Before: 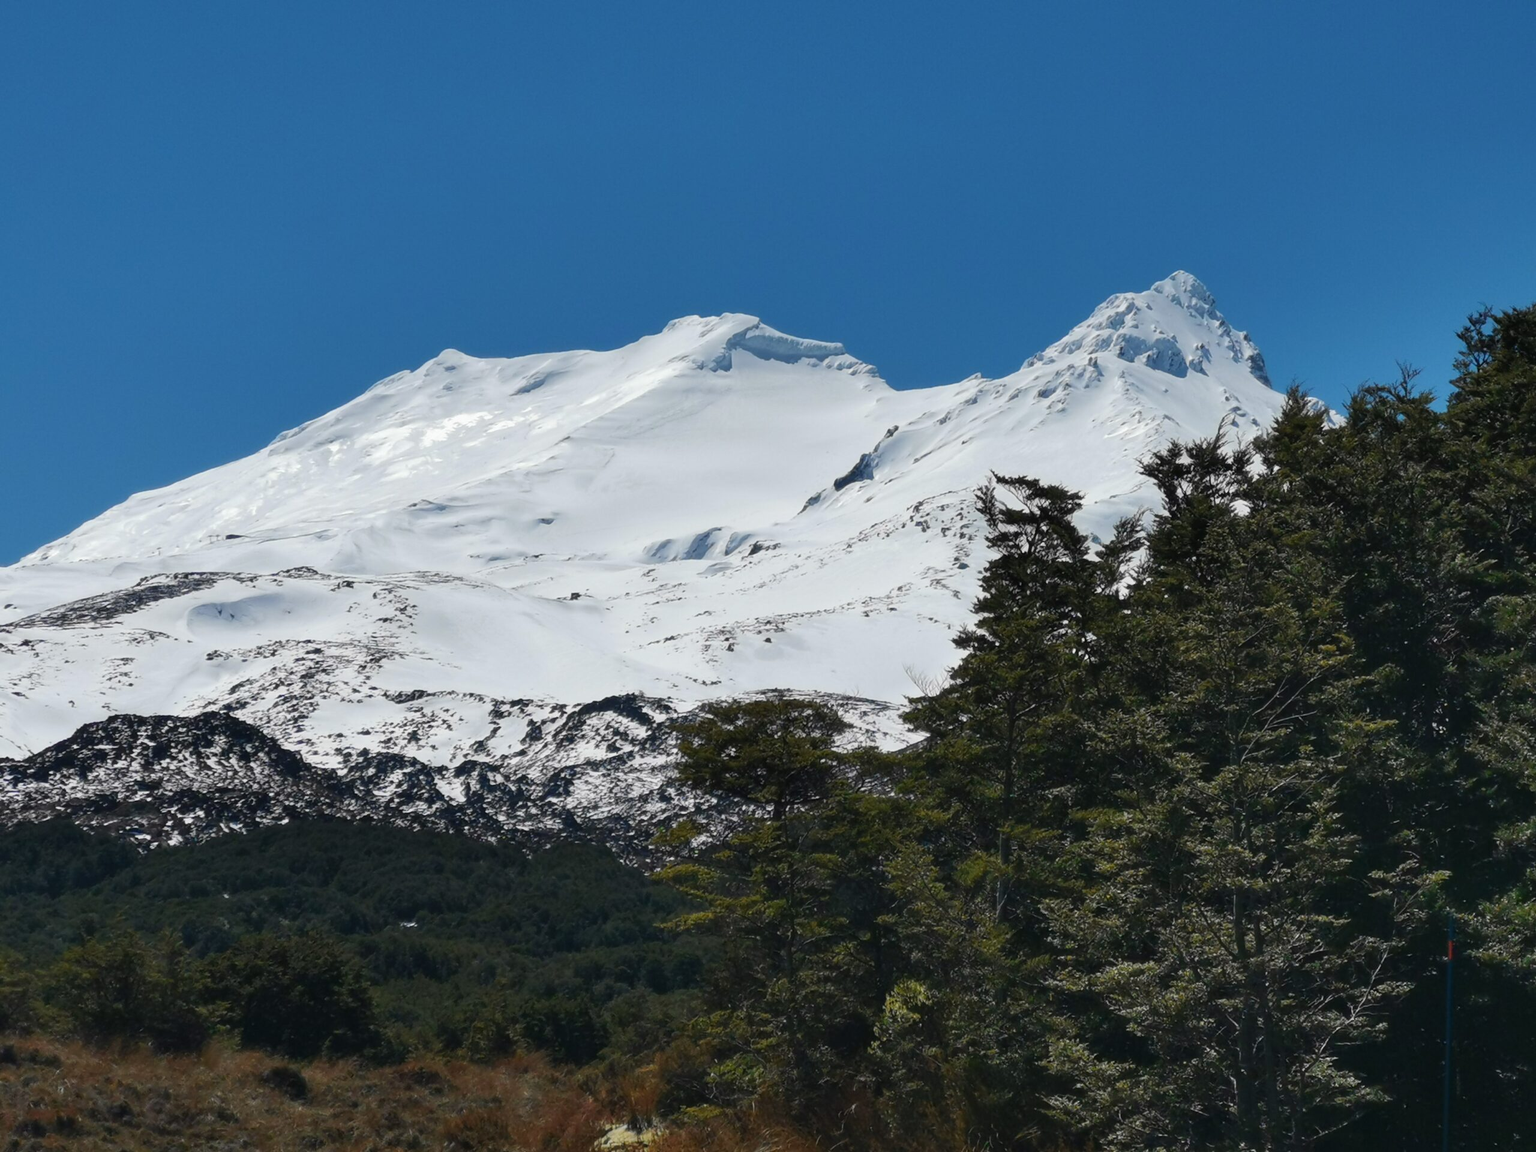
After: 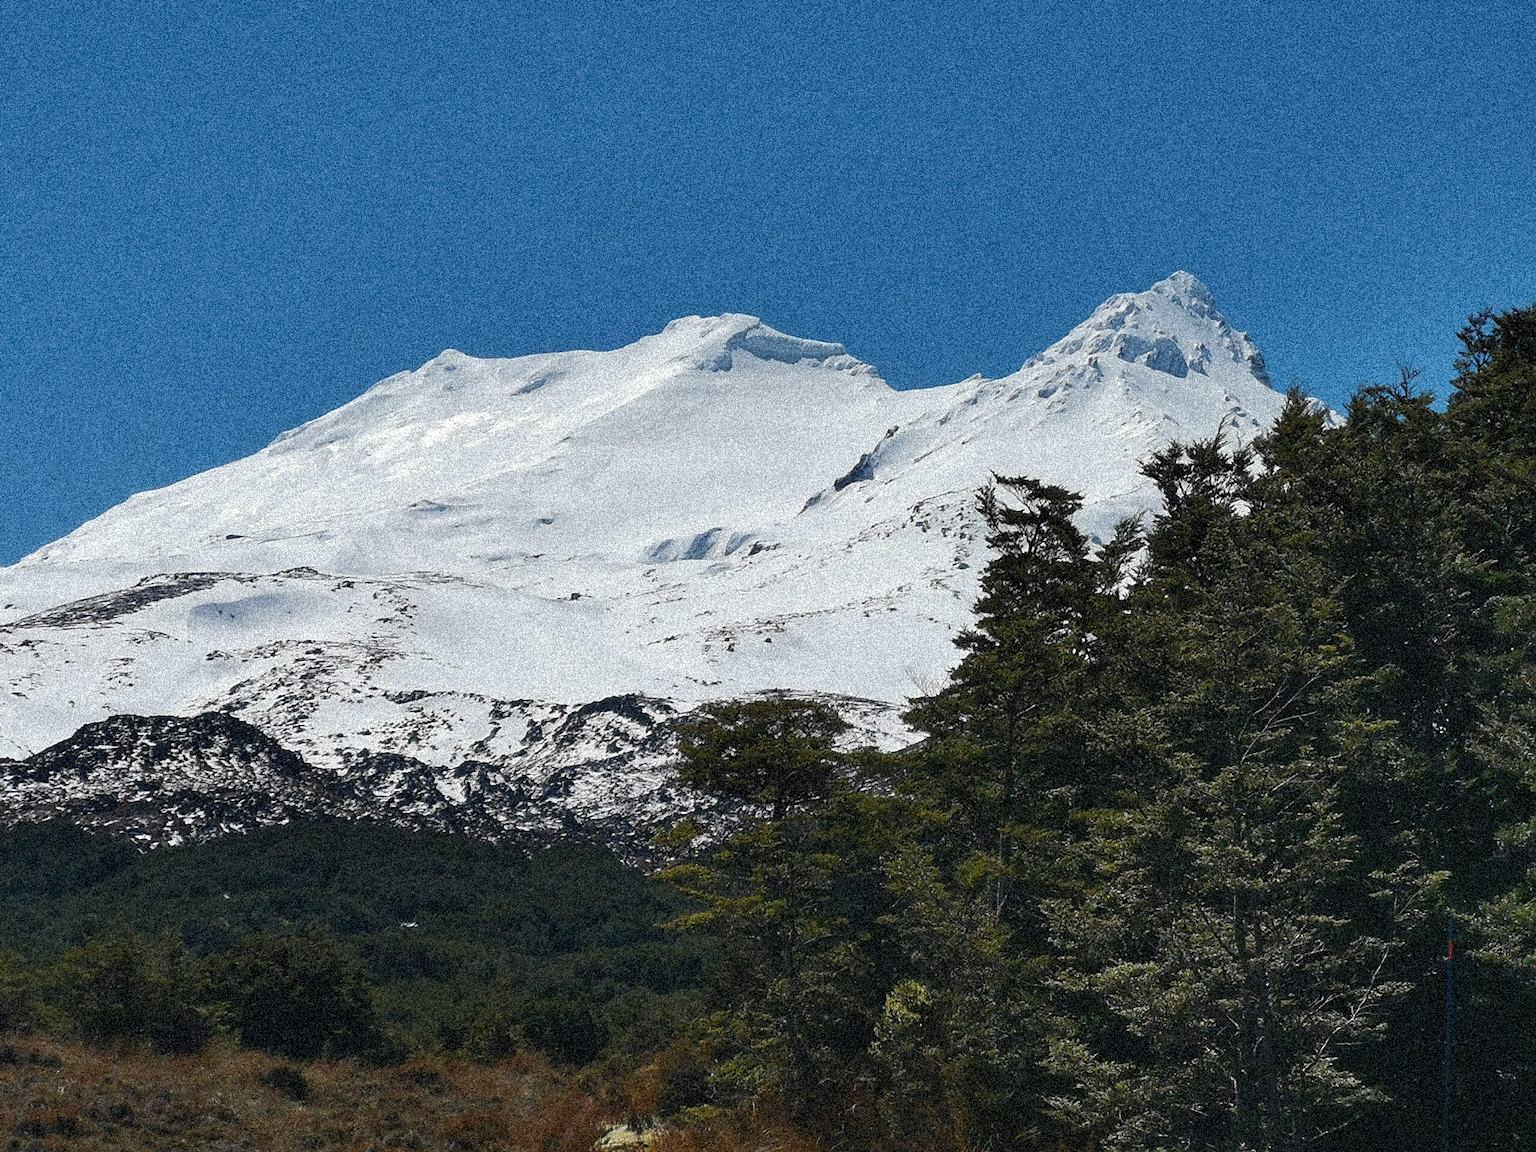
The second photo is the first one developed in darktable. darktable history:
grain: coarseness 3.75 ISO, strength 100%, mid-tones bias 0%
sharpen: radius 1.967
